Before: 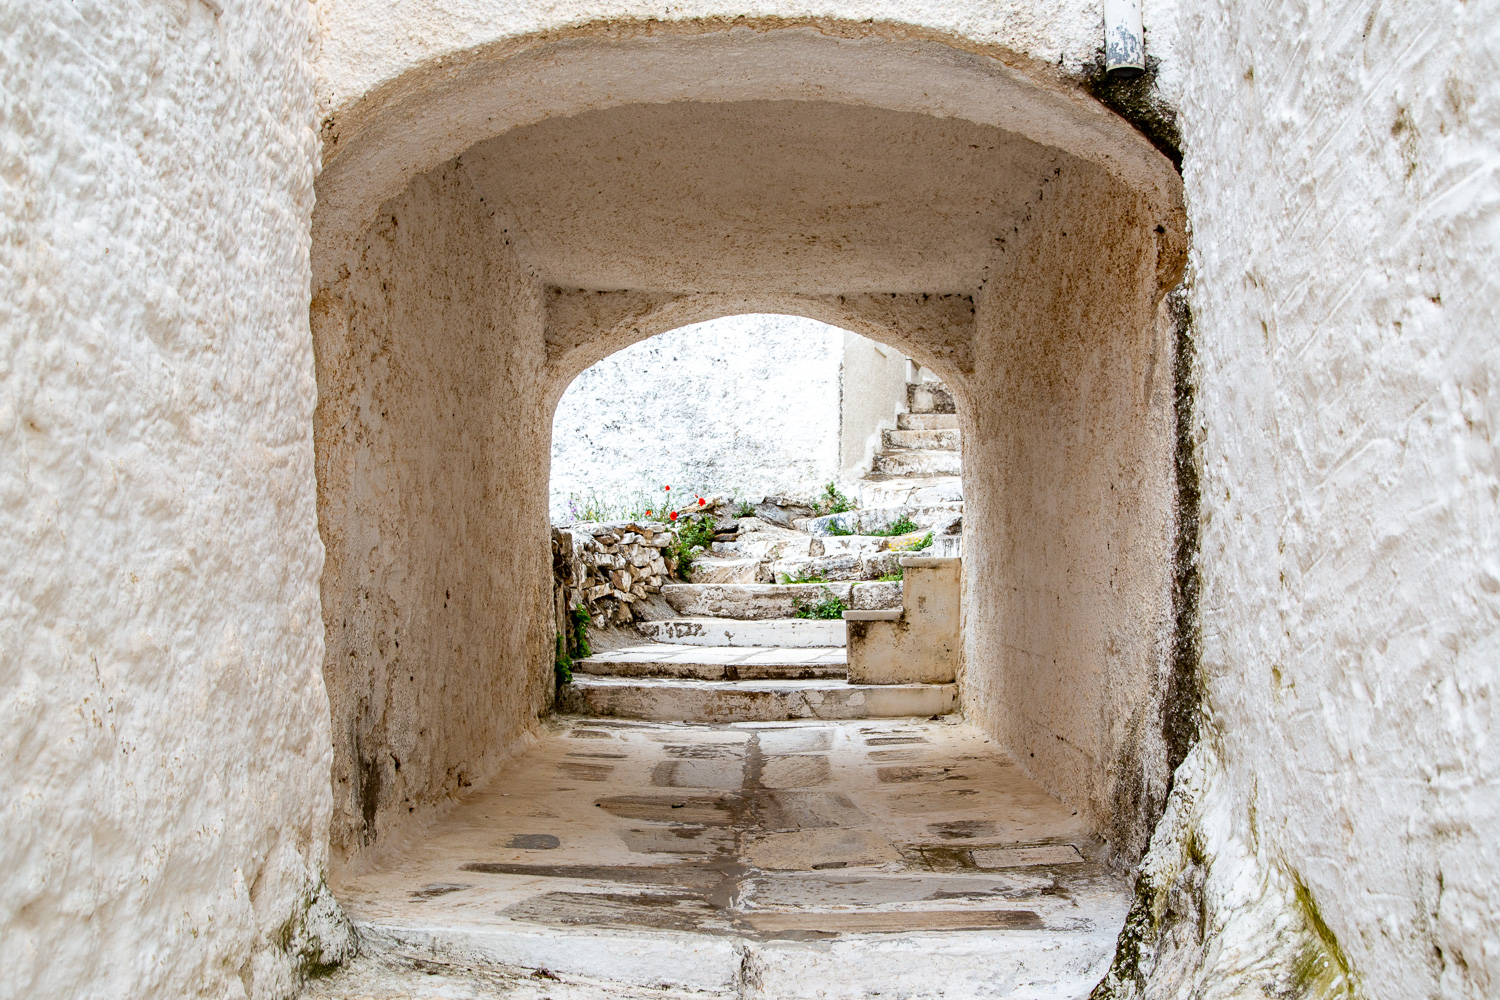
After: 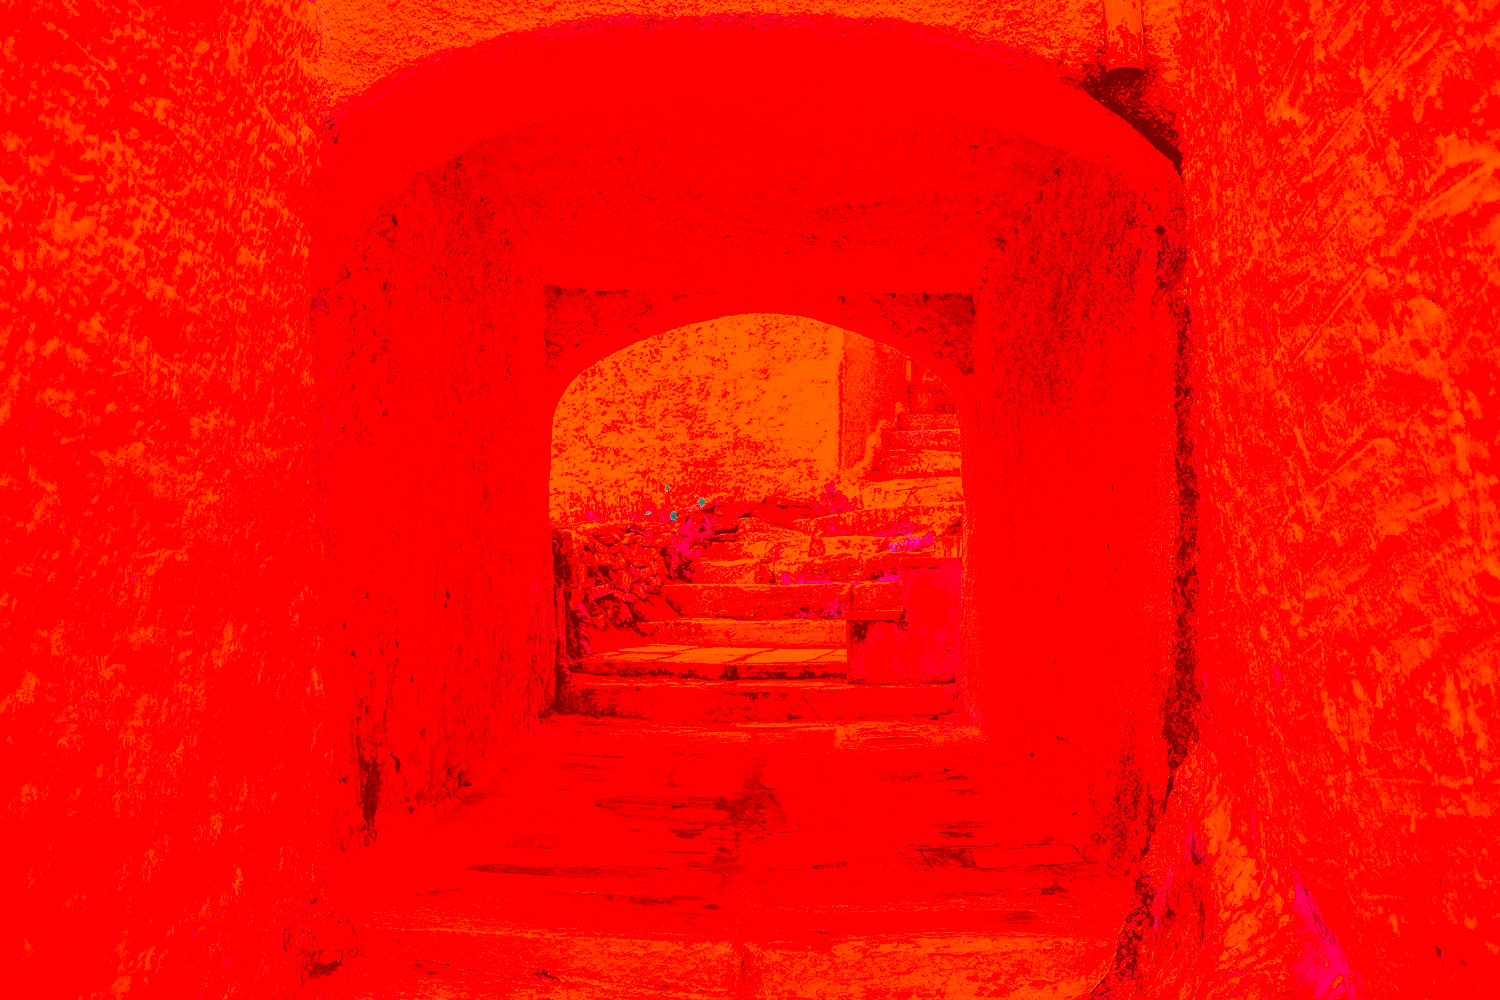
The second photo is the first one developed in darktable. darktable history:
color correction: highlights a* -39.68, highlights b* -40, shadows a* -40, shadows b* -40, saturation -3
contrast brightness saturation: contrast 0.1, saturation -0.36
